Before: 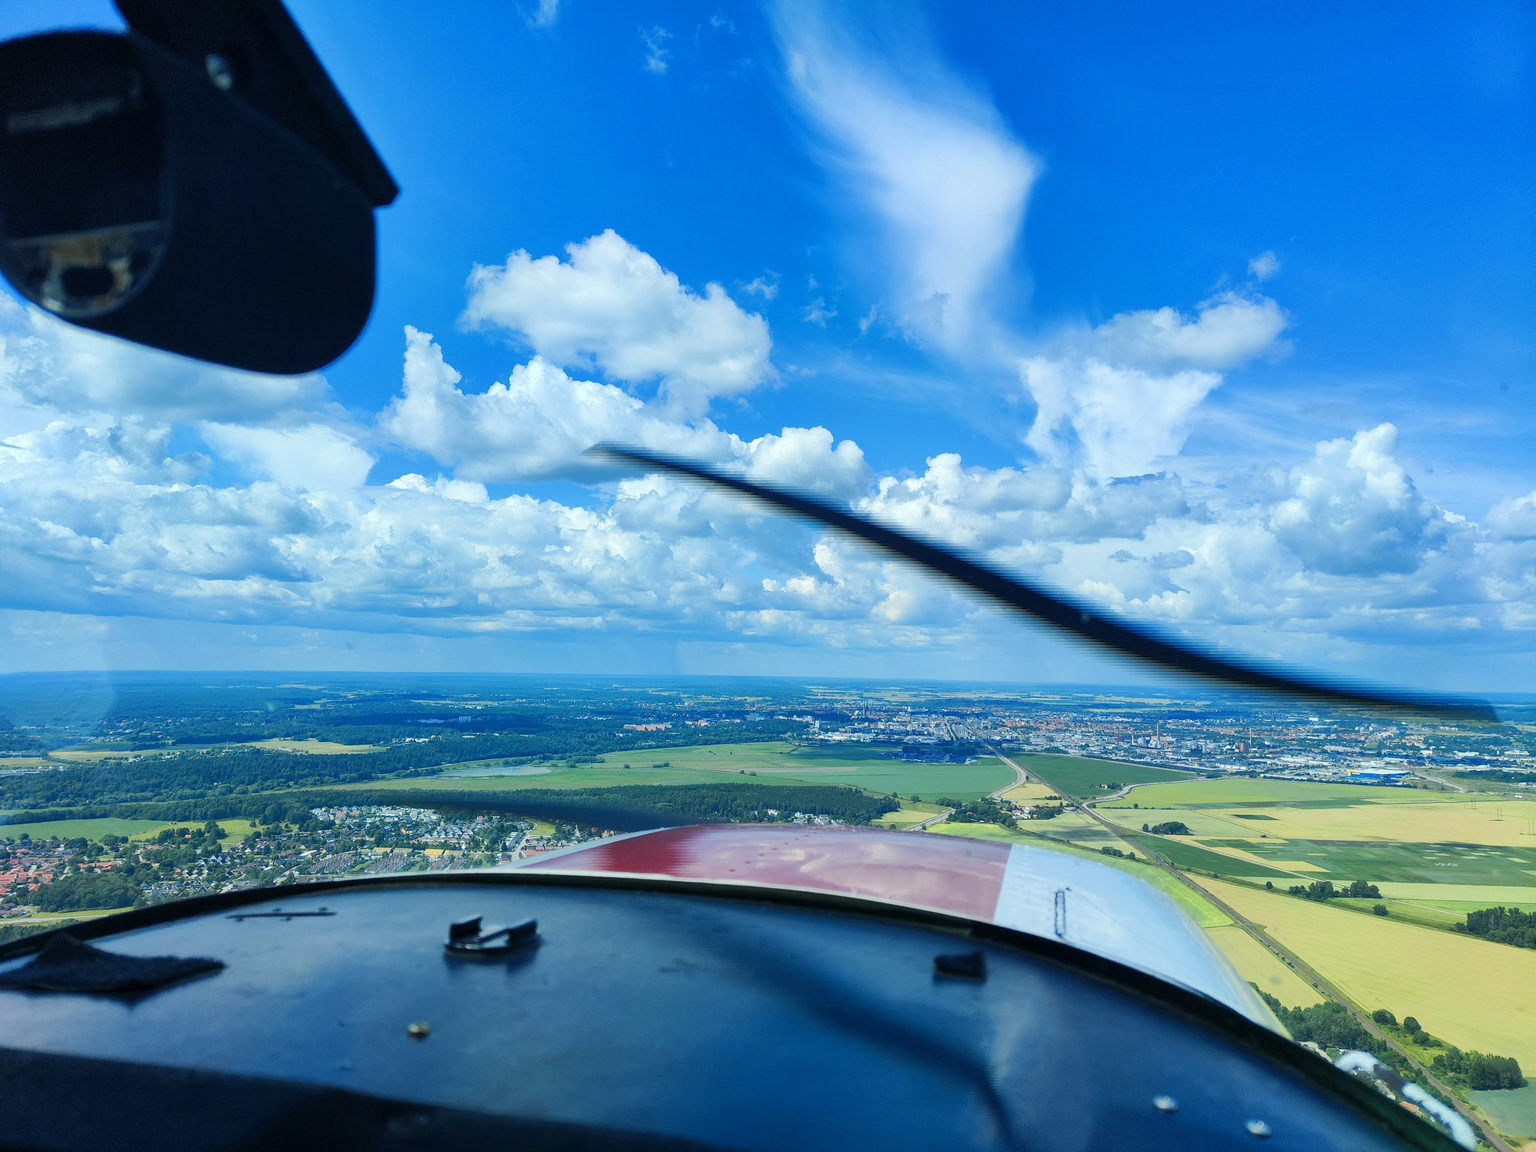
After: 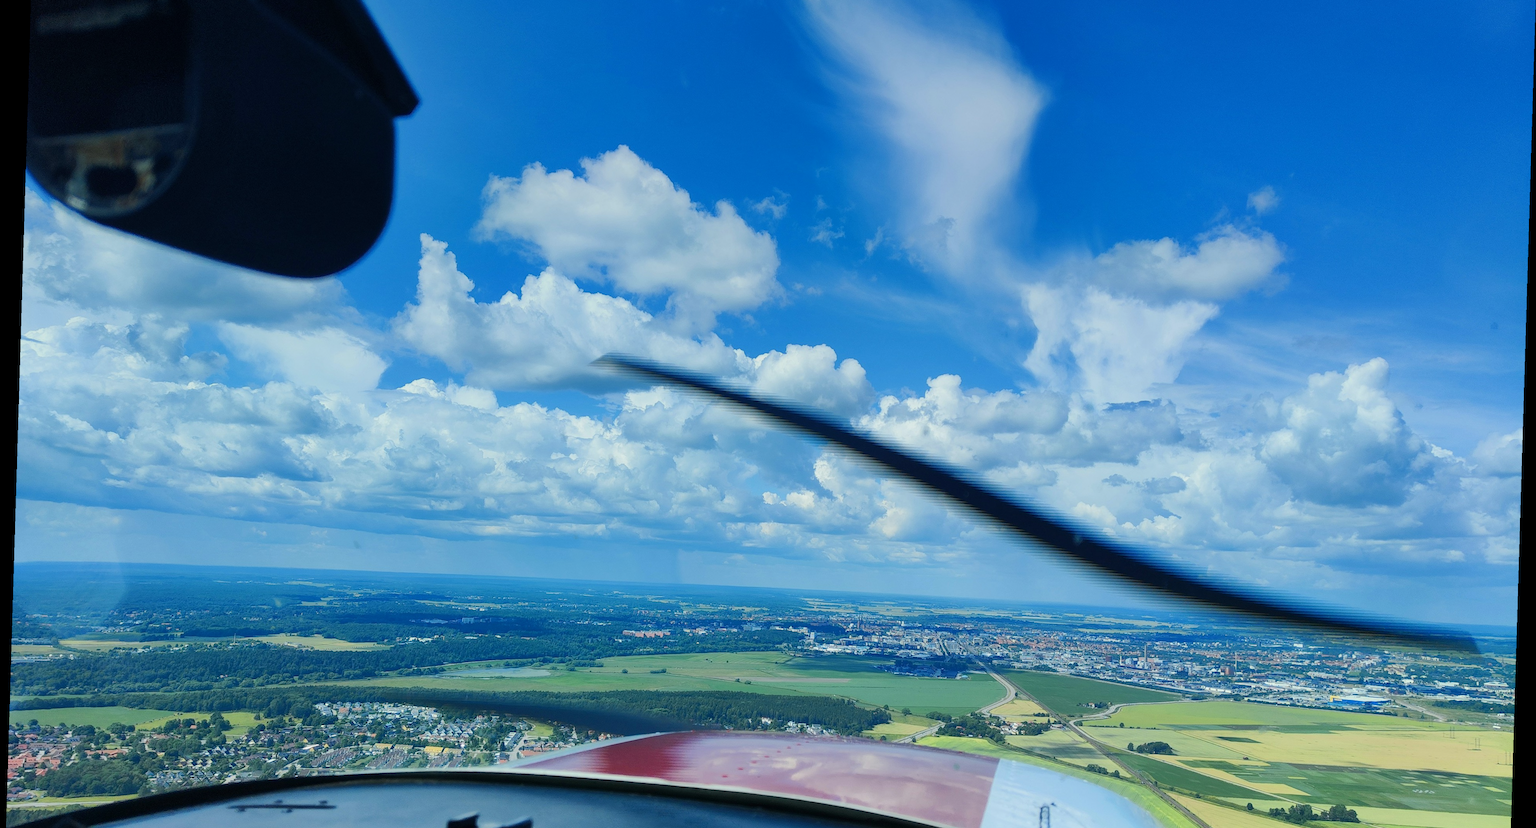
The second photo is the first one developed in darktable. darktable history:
rotate and perspective: rotation 1.72°, automatic cropping off
graduated density: rotation -0.352°, offset 57.64
crop and rotate: top 8.293%, bottom 20.996%
